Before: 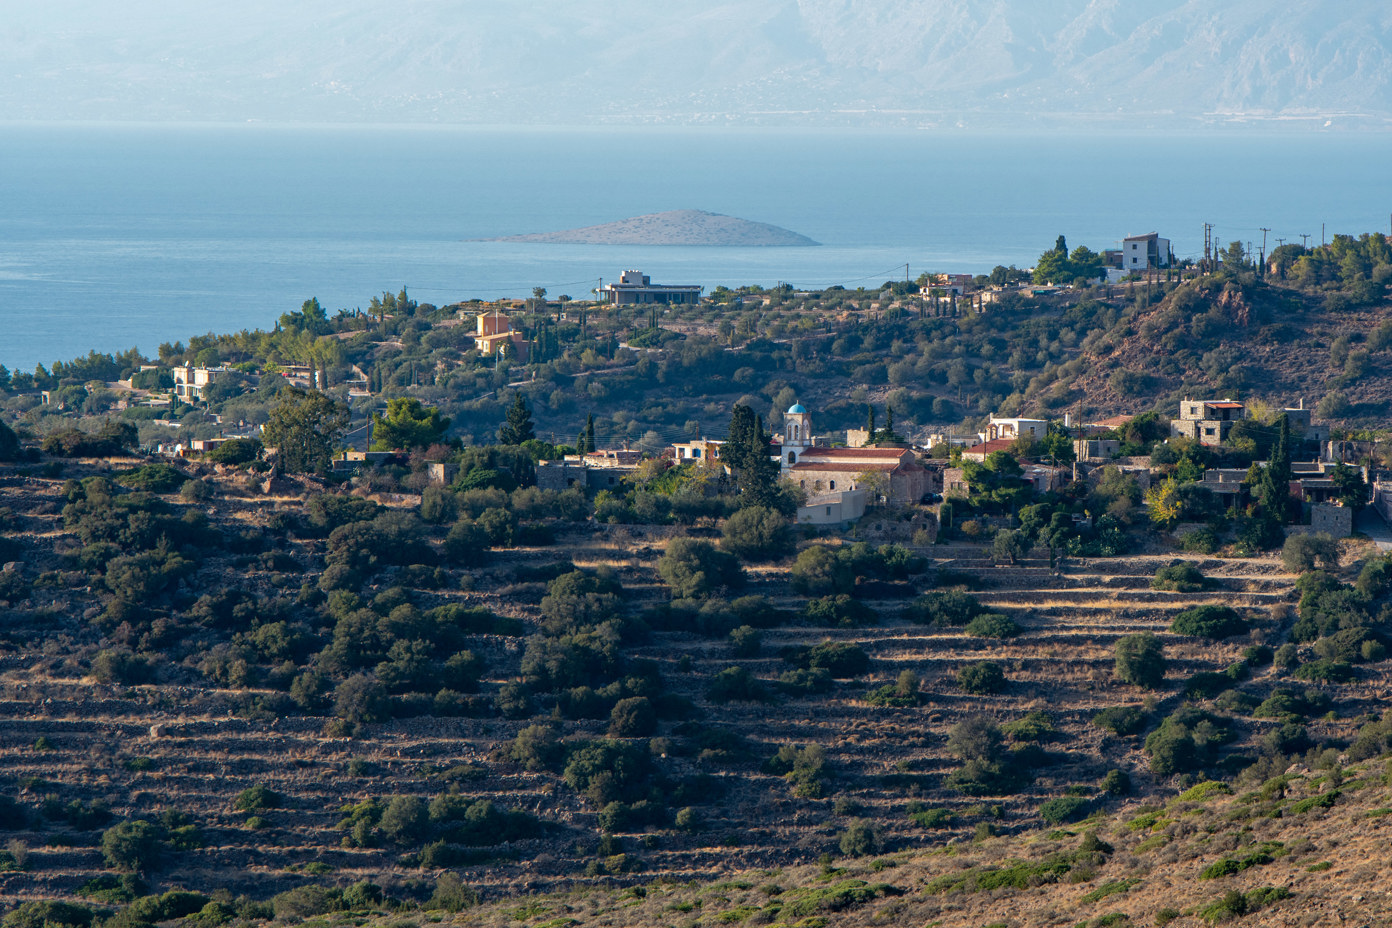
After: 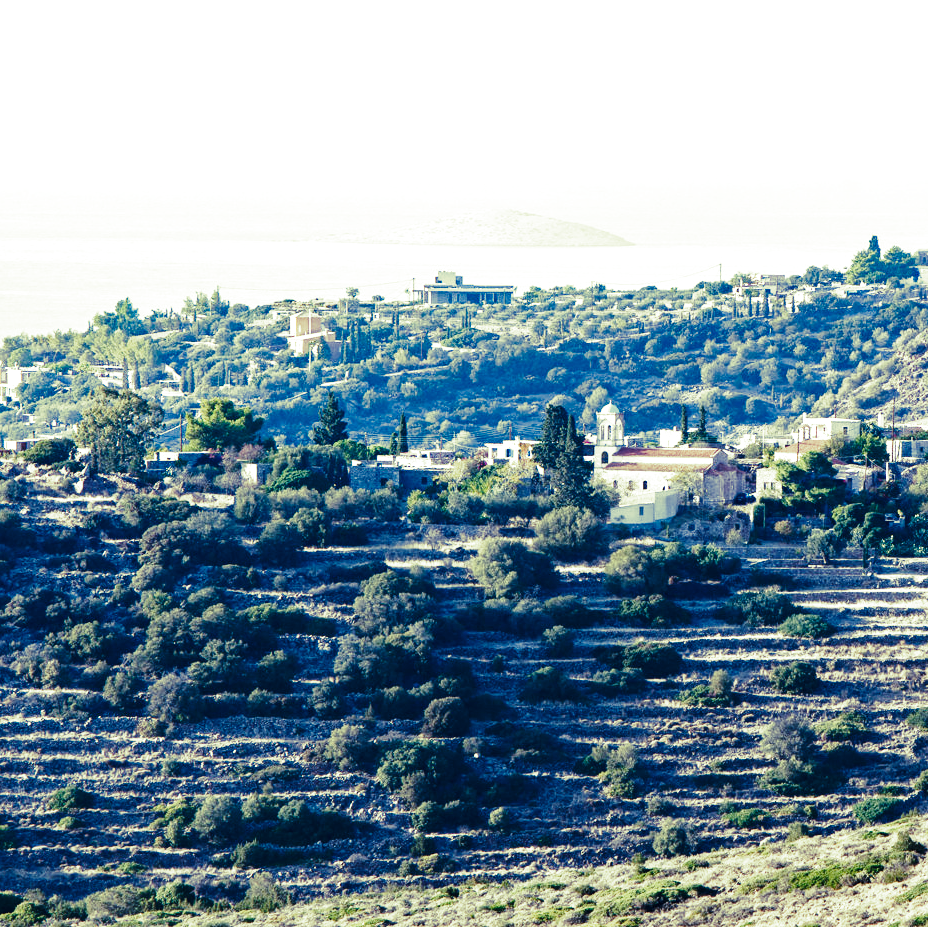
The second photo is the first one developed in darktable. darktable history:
crop and rotate: left 13.537%, right 19.796%
tone equalizer: -8 EV -0.417 EV, -7 EV -0.389 EV, -6 EV -0.333 EV, -5 EV -0.222 EV, -3 EV 0.222 EV, -2 EV 0.333 EV, -1 EV 0.389 EV, +0 EV 0.417 EV, edges refinement/feathering 500, mask exposure compensation -1.57 EV, preserve details no
color calibration: x 0.37, y 0.377, temperature 4289.93 K
split-toning: shadows › hue 290.82°, shadows › saturation 0.34, highlights › saturation 0.38, balance 0, compress 50%
base curve: curves: ch0 [(0, 0) (0.028, 0.03) (0.121, 0.232) (0.46, 0.748) (0.859, 0.968) (1, 1)], preserve colors none
exposure: exposure 0.74 EV, compensate highlight preservation false
